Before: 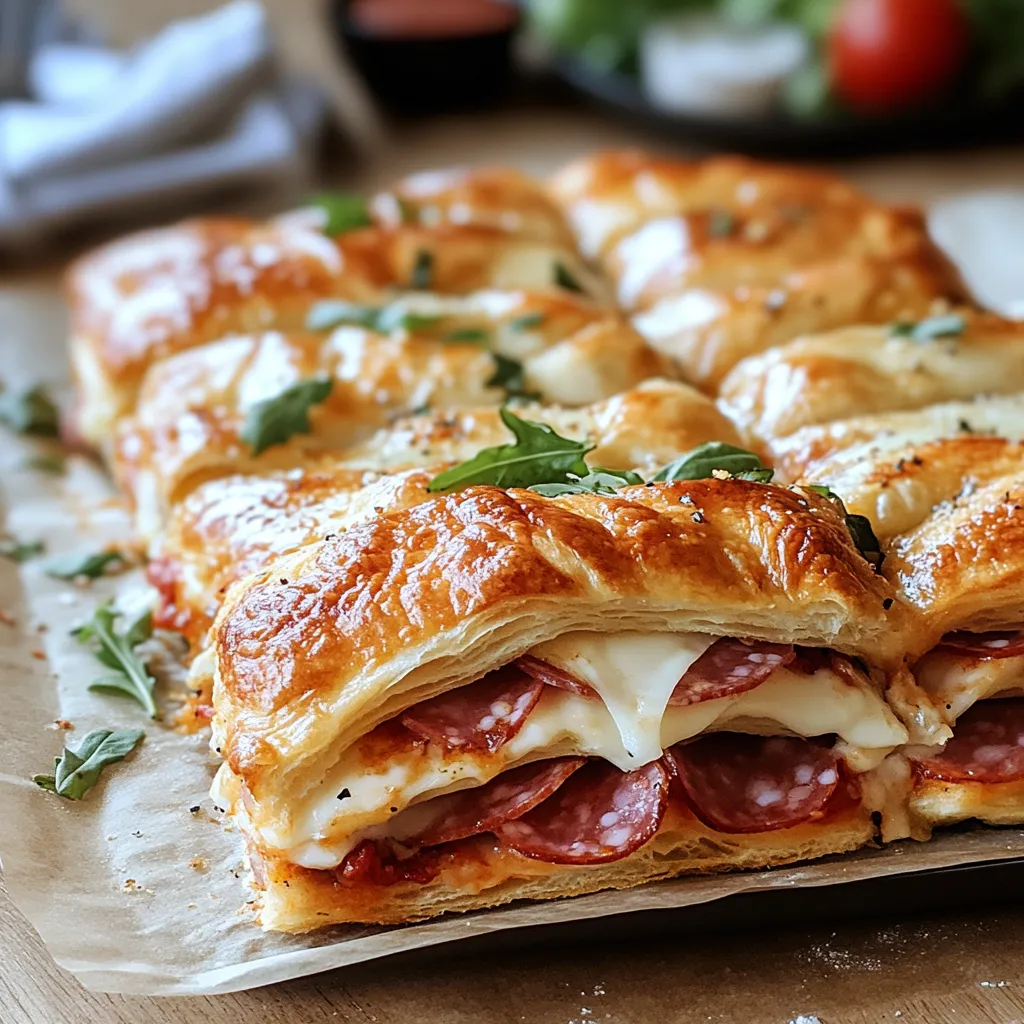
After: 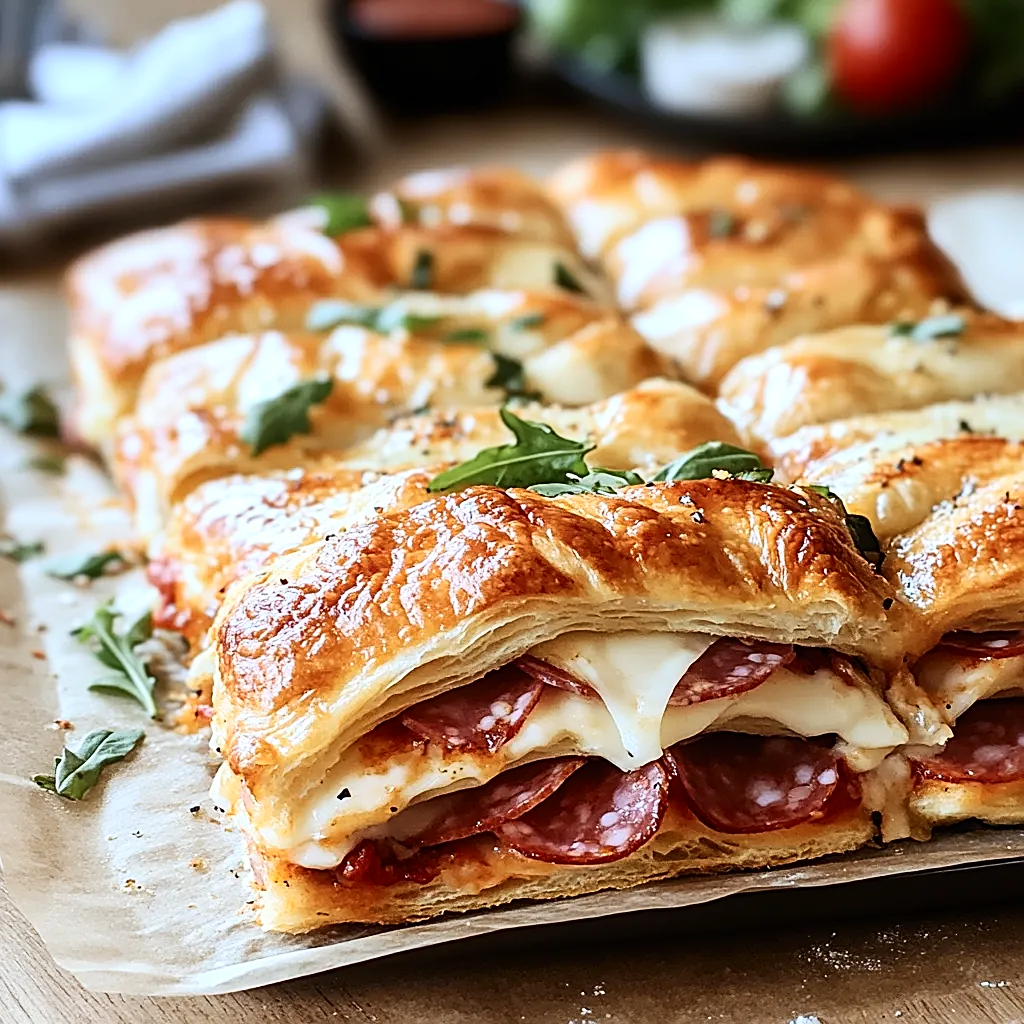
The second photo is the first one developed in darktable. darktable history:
contrast brightness saturation: contrast 0.24, brightness 0.09
sharpen: on, module defaults
